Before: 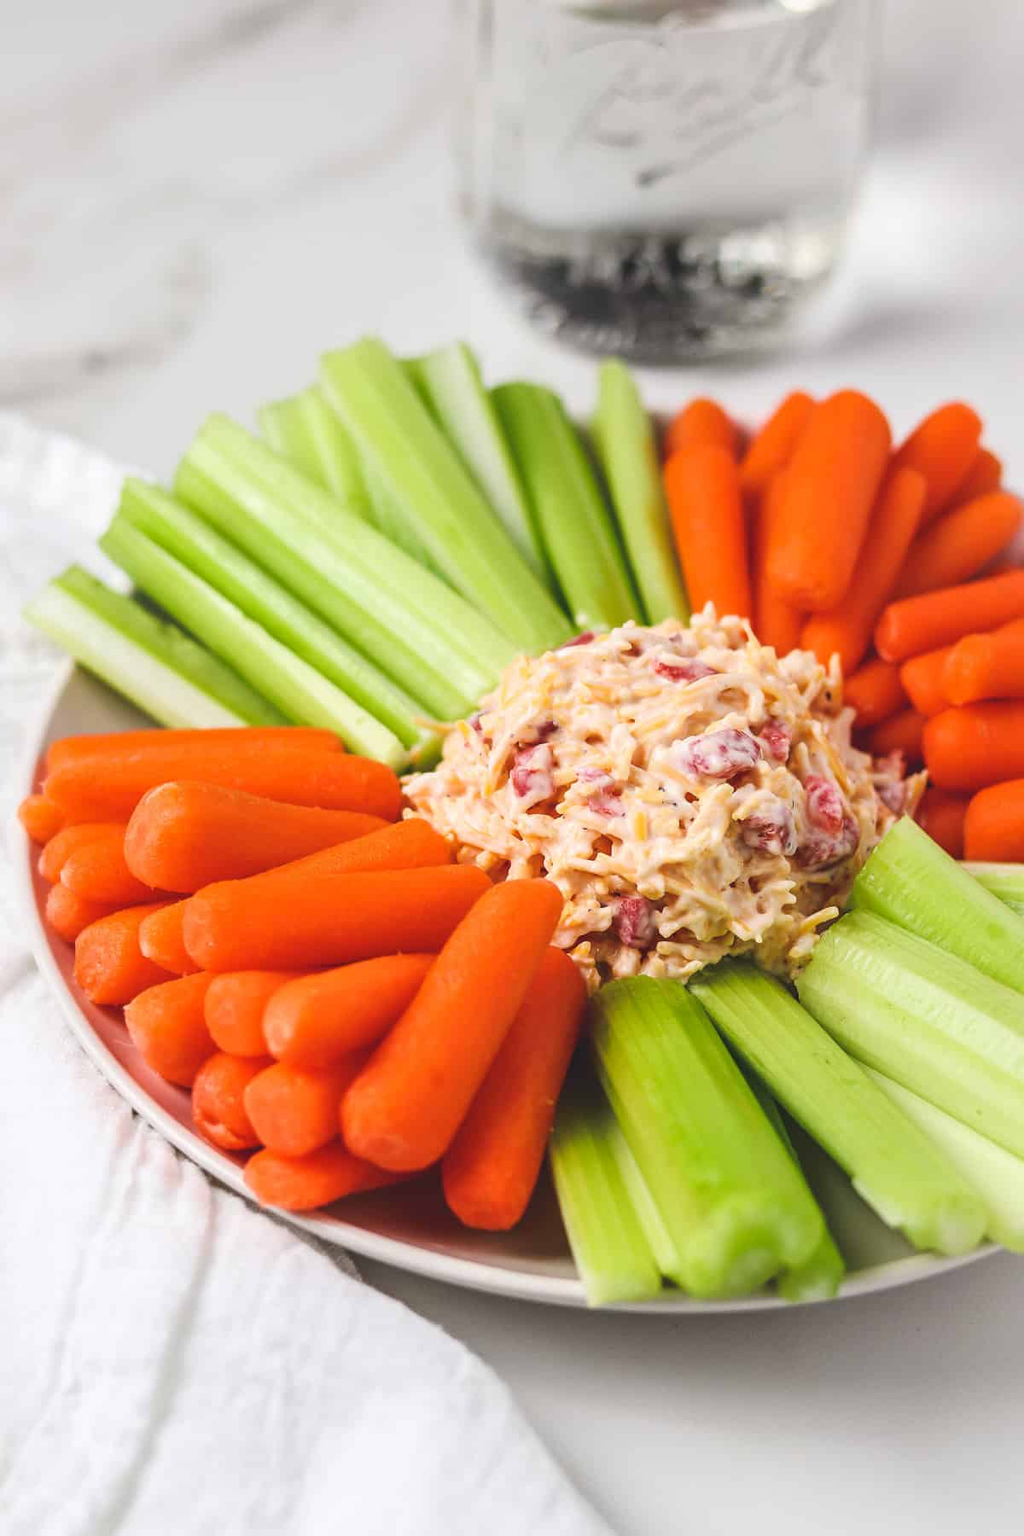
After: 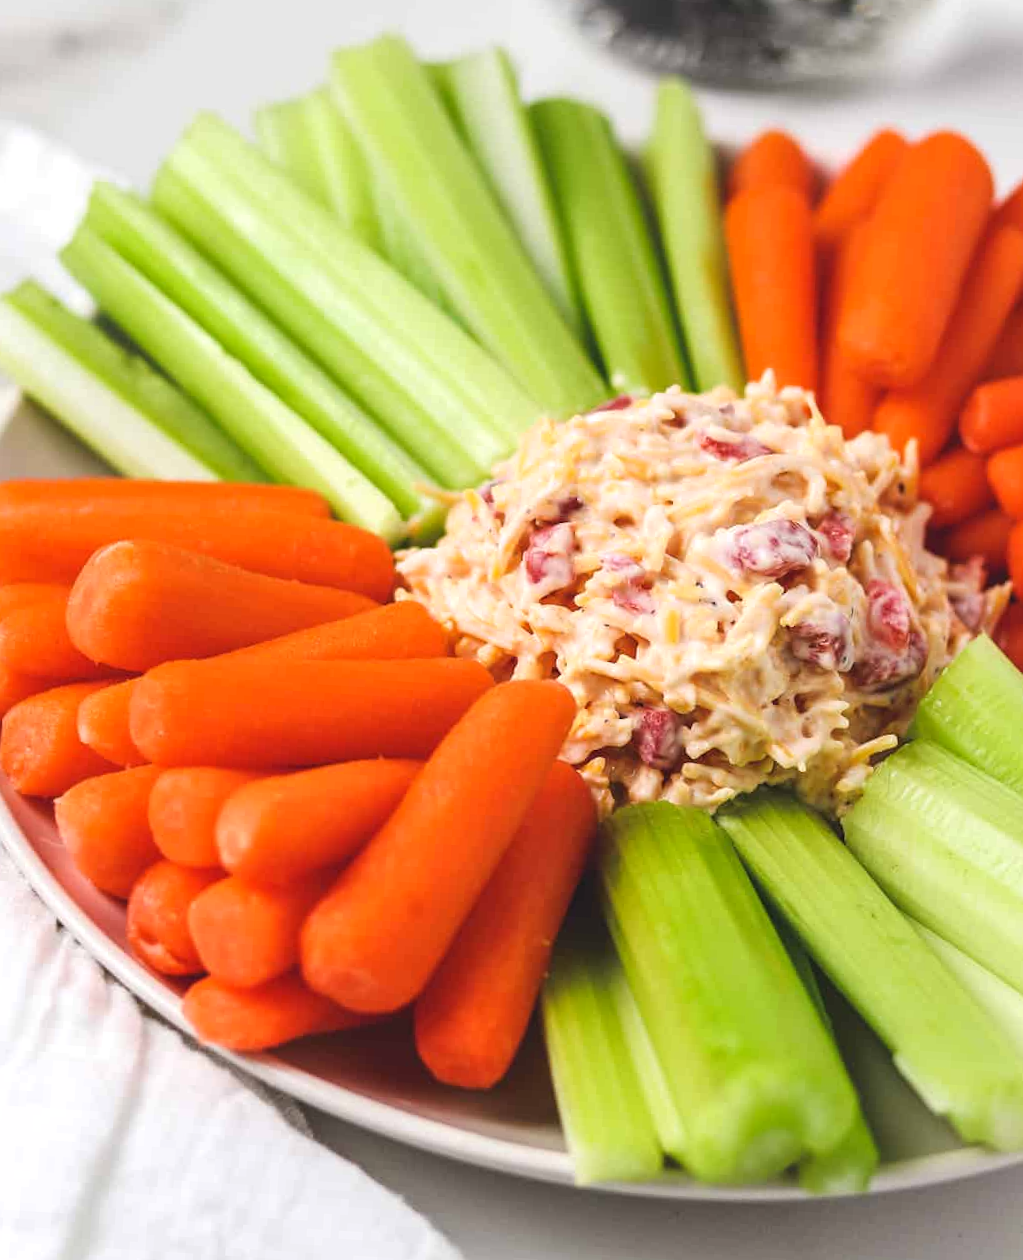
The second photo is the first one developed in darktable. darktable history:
levels: levels [0.016, 0.492, 0.969]
crop and rotate: angle -3.59°, left 9.889%, top 20.691%, right 11.977%, bottom 11.959%
